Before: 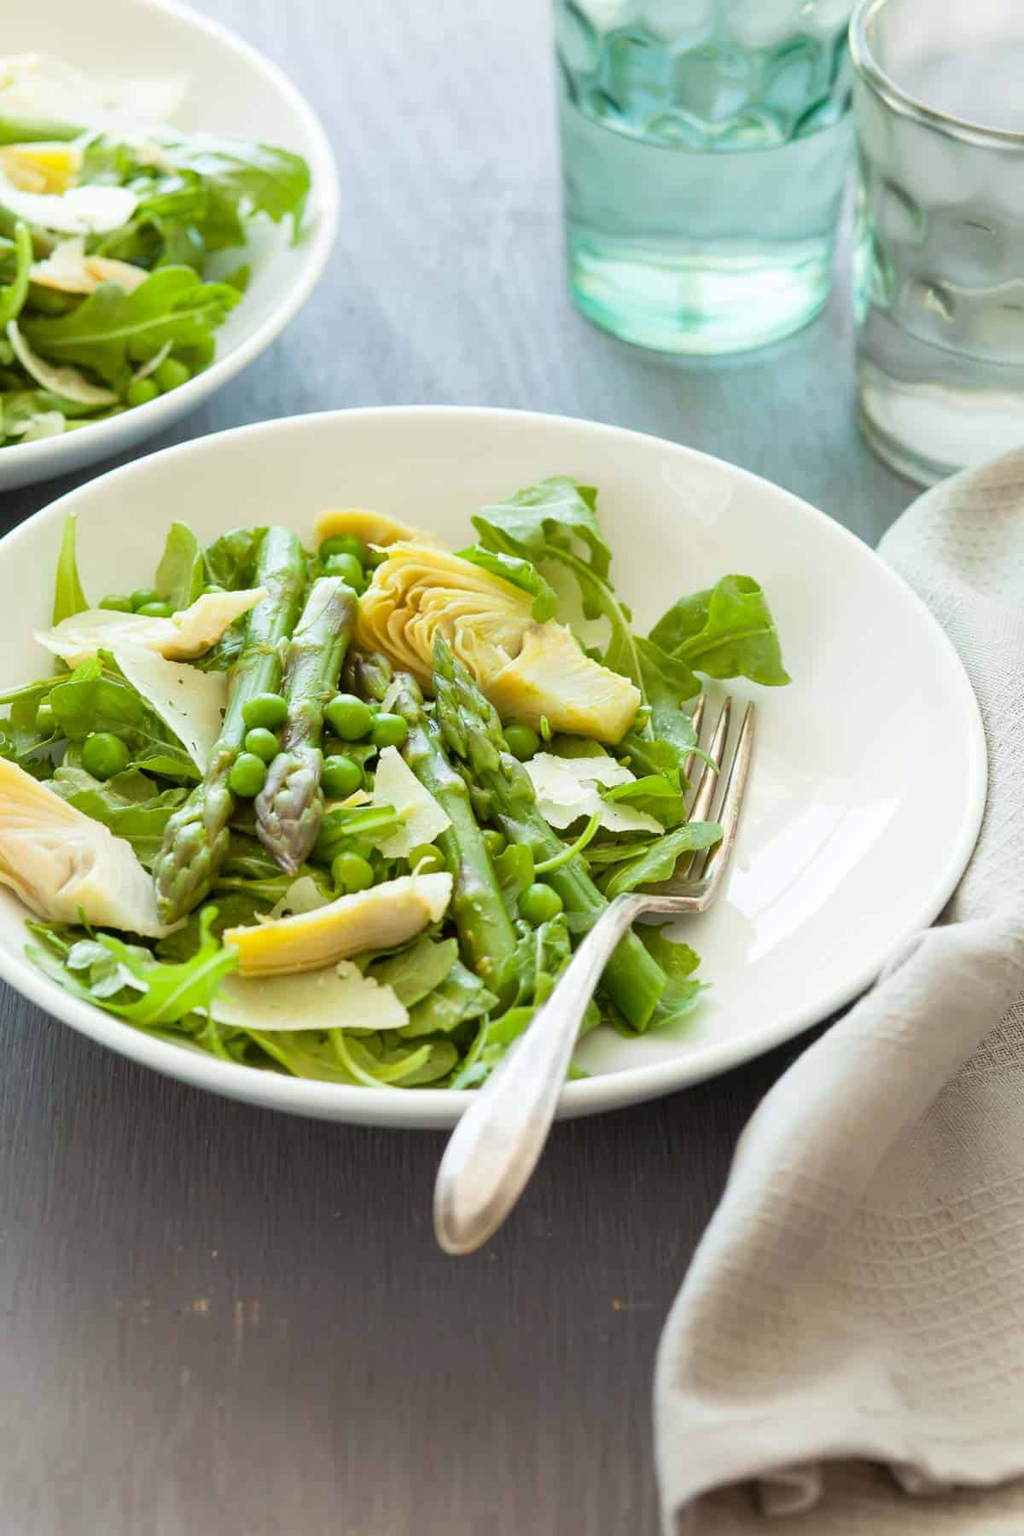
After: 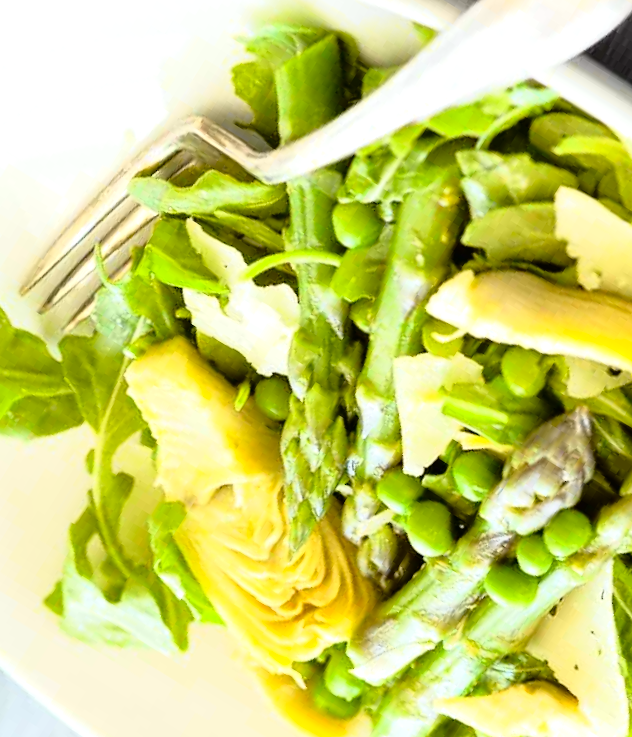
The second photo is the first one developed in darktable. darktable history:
crop and rotate: angle 148.16°, left 9.111%, top 15.648%, right 4.403%, bottom 17.147%
tone equalizer: -8 EV -0.394 EV, -7 EV -0.401 EV, -6 EV -0.355 EV, -5 EV -0.249 EV, -3 EV 0.237 EV, -2 EV 0.339 EV, -1 EV 0.364 EV, +0 EV 0.417 EV, smoothing 1
exposure: black level correction 0.004, exposure 0.016 EV, compensate highlight preservation false
tone curve: curves: ch0 [(0, 0.013) (0.129, 0.1) (0.327, 0.382) (0.489, 0.573) (0.66, 0.748) (0.858, 0.926) (1, 0.977)]; ch1 [(0, 0) (0.353, 0.344) (0.45, 0.46) (0.498, 0.498) (0.521, 0.512) (0.563, 0.559) (0.592, 0.585) (0.647, 0.68) (1, 1)]; ch2 [(0, 0) (0.333, 0.346) (0.375, 0.375) (0.427, 0.44) (0.476, 0.492) (0.511, 0.508) (0.528, 0.533) (0.579, 0.61) (0.612, 0.644) (0.66, 0.715) (1, 1)], color space Lab, independent channels, preserve colors none
contrast brightness saturation: contrast 0.052
